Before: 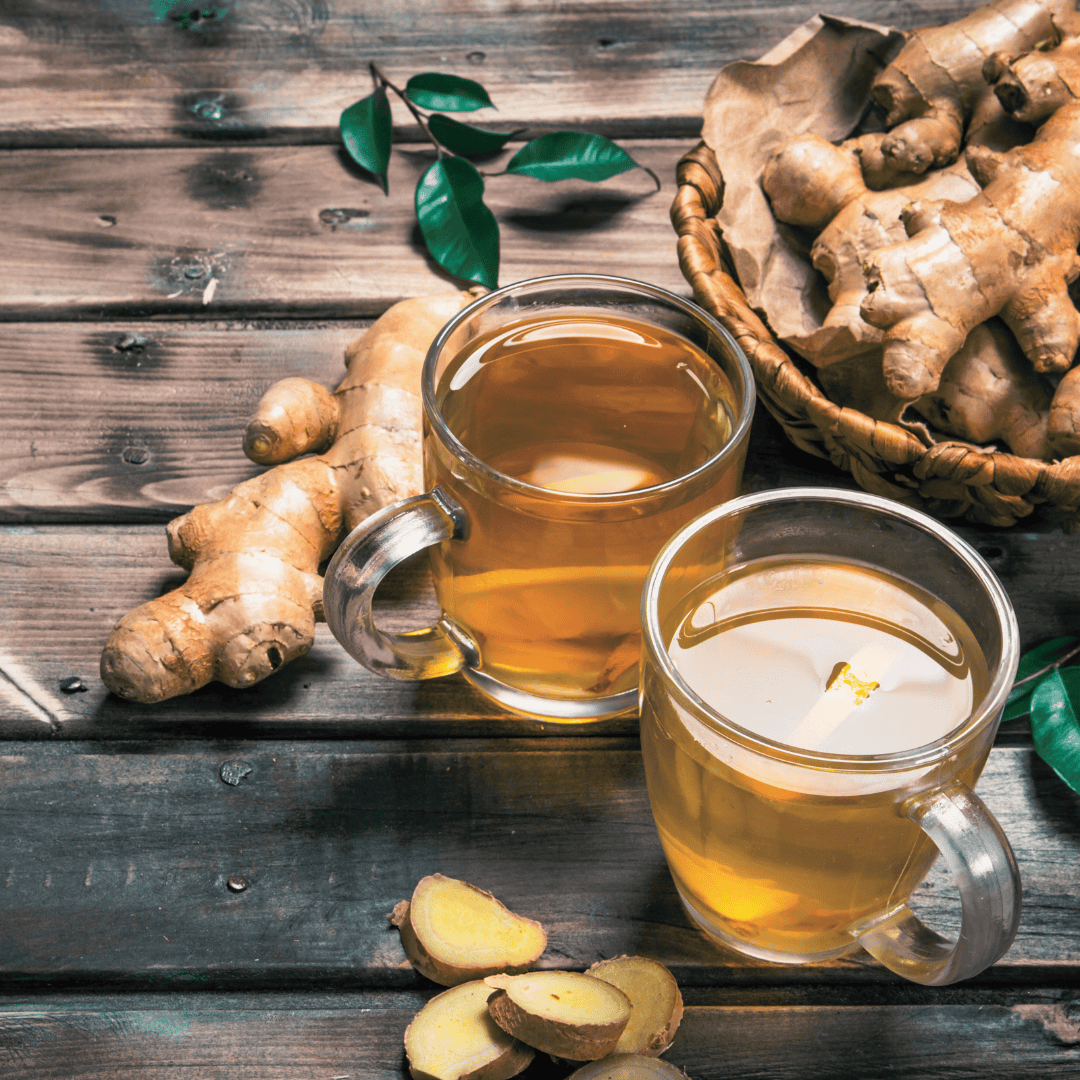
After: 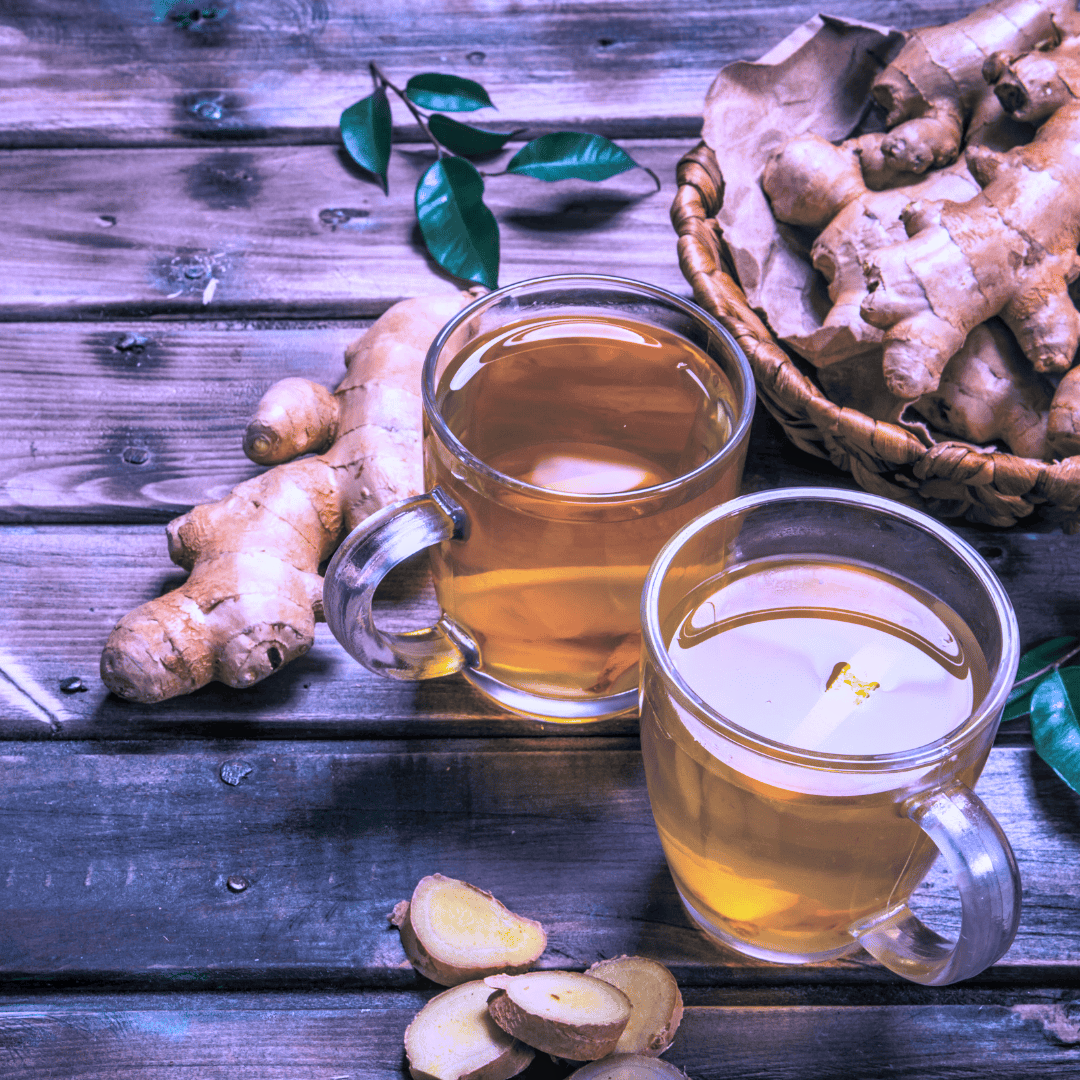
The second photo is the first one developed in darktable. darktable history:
white balance: red 0.98, blue 1.61
local contrast: detail 115%
